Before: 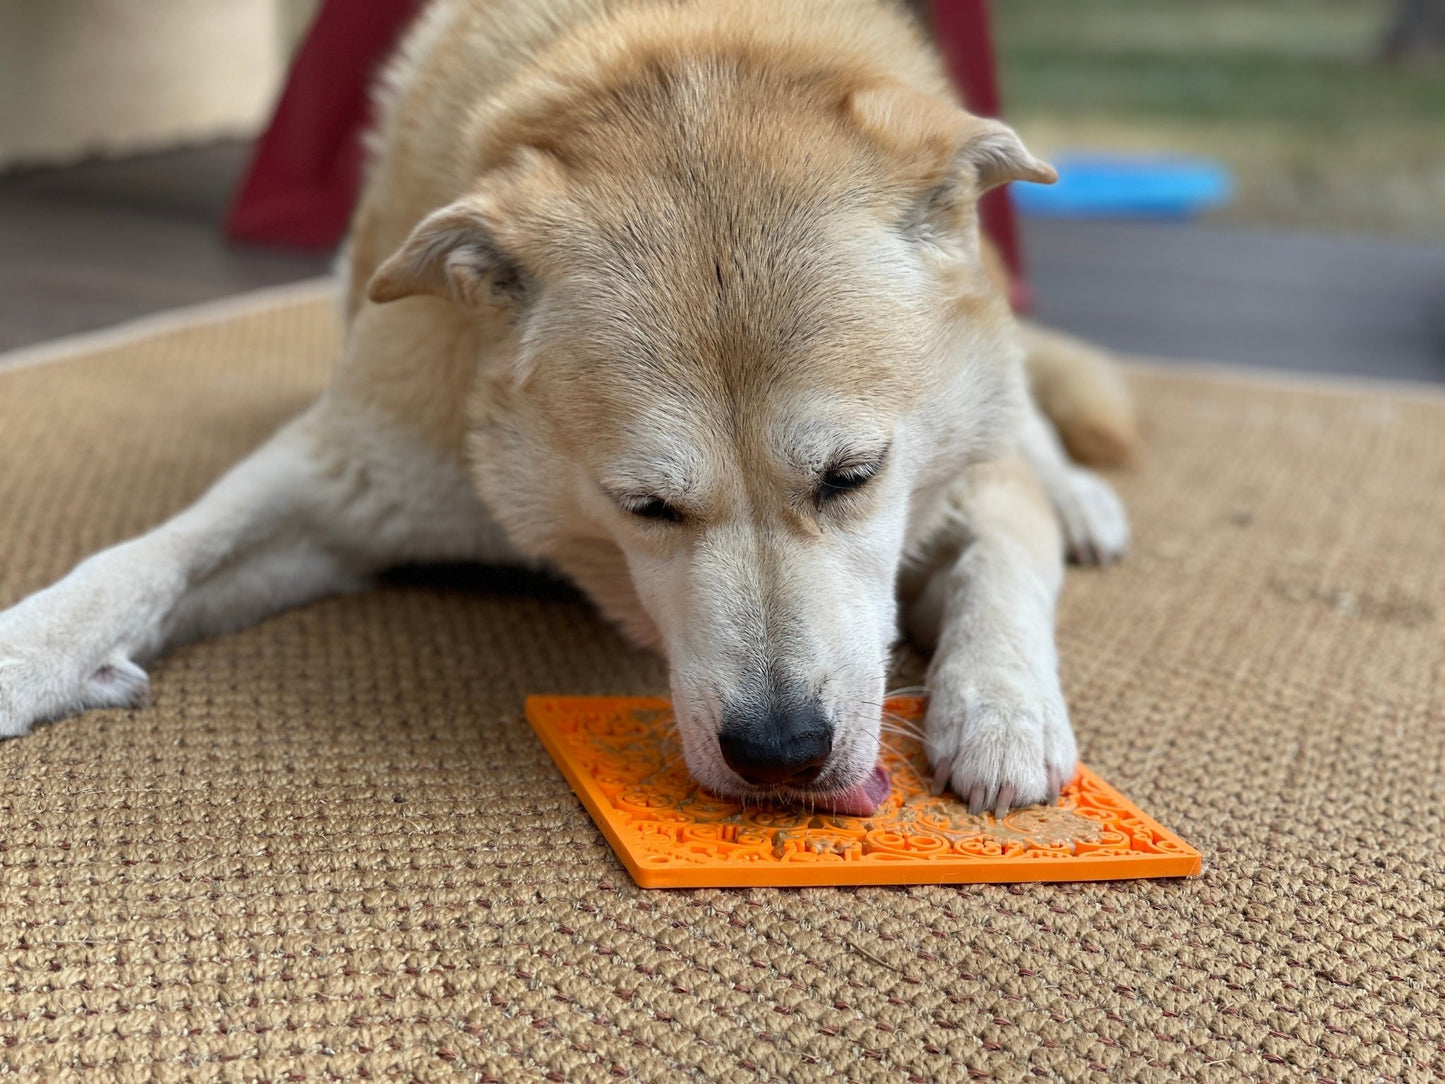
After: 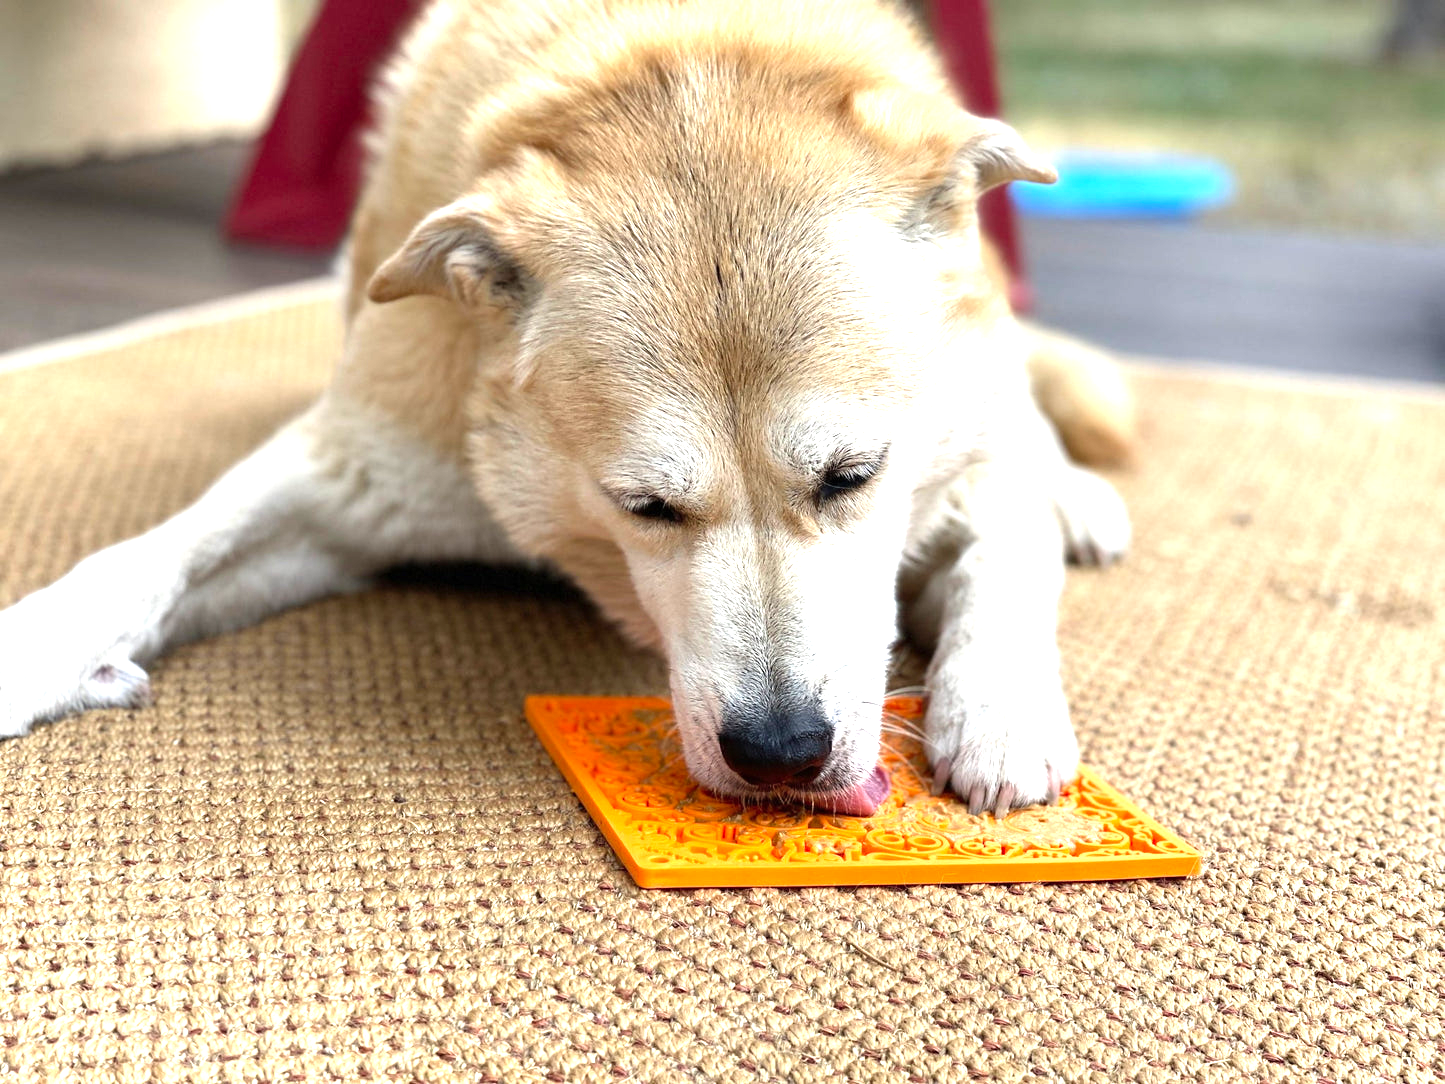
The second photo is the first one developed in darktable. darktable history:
exposure: compensate highlight preservation false
levels: levels [0, 0.352, 0.703]
